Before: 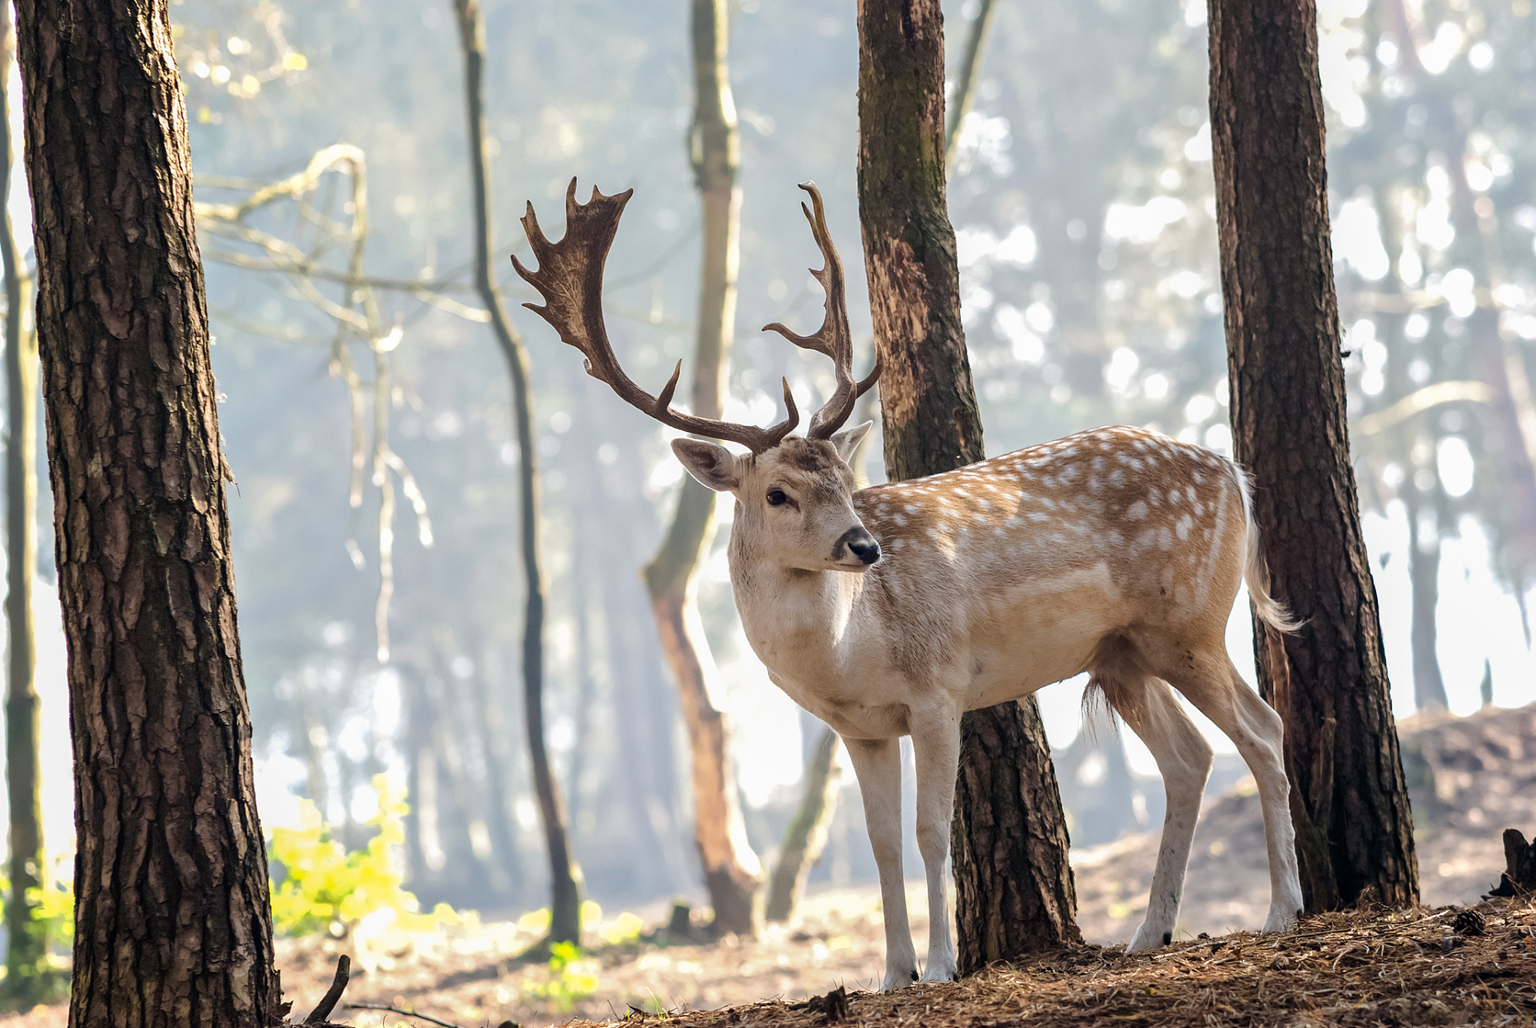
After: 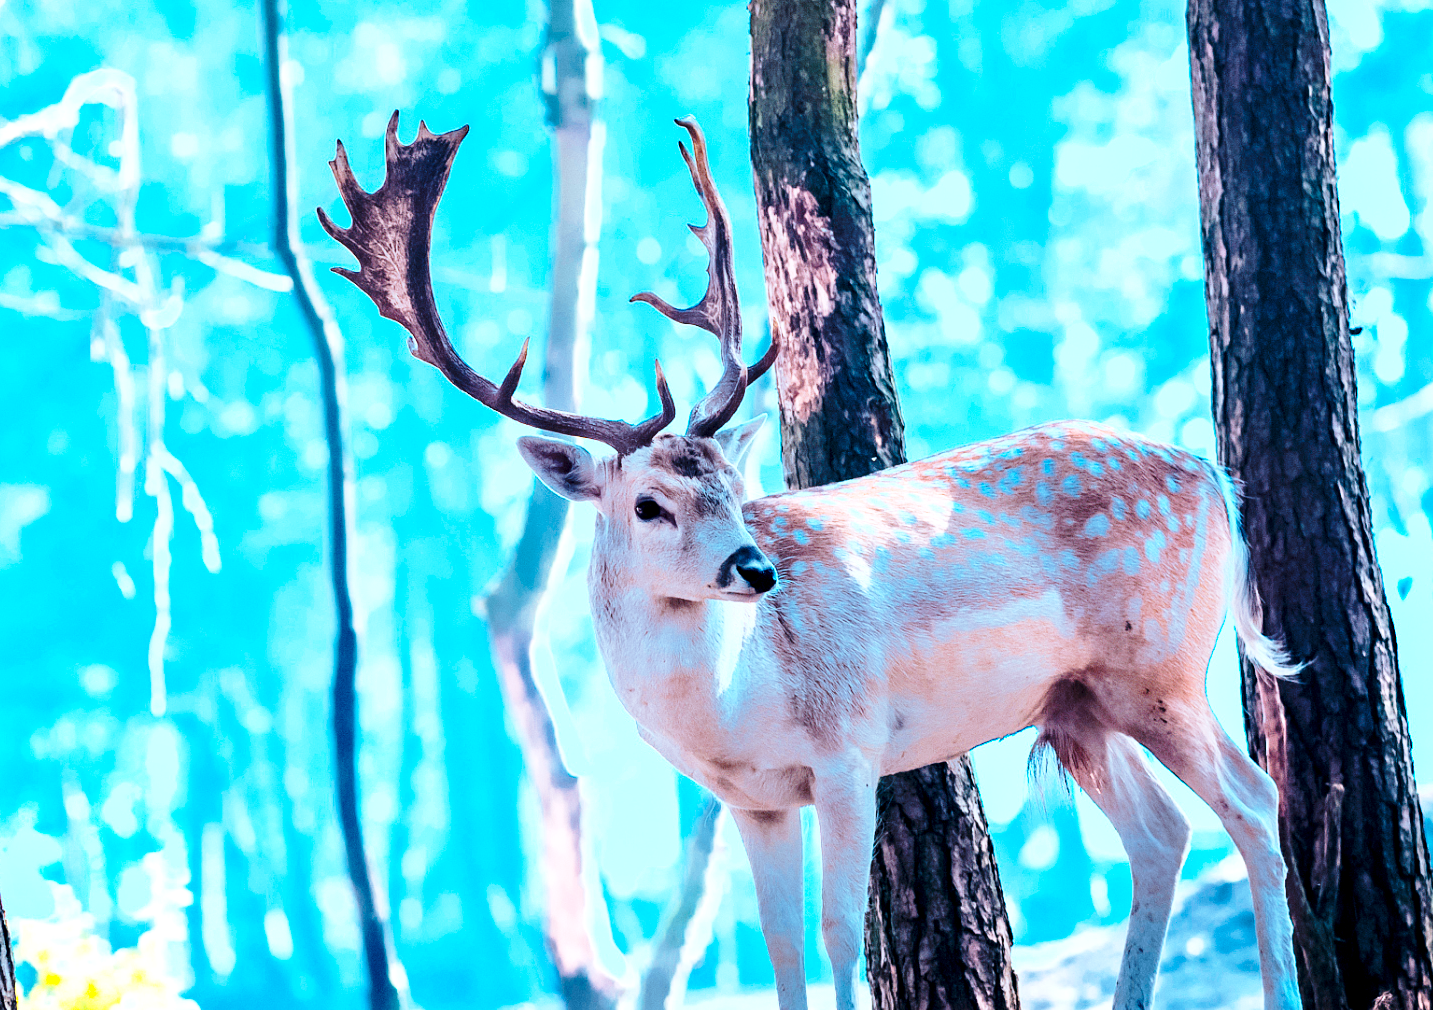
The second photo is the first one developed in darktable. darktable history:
crop: left 16.705%, top 8.626%, right 8.301%, bottom 12.466%
contrast equalizer: octaves 7, y [[0.546, 0.552, 0.554, 0.554, 0.552, 0.546], [0.5 ×6], [0.5 ×6], [0 ×6], [0 ×6]]
base curve: curves: ch0 [(0, 0) (0.028, 0.03) (0.121, 0.232) (0.46, 0.748) (0.859, 0.968) (1, 1)], preserve colors none
color calibration: output R [1.422, -0.35, -0.252, 0], output G [-0.238, 1.259, -0.084, 0], output B [-0.081, -0.196, 1.58, 0], output brightness [0.49, 0.671, -0.57, 0], illuminant as shot in camera, x 0.379, y 0.397, temperature 4144.12 K
